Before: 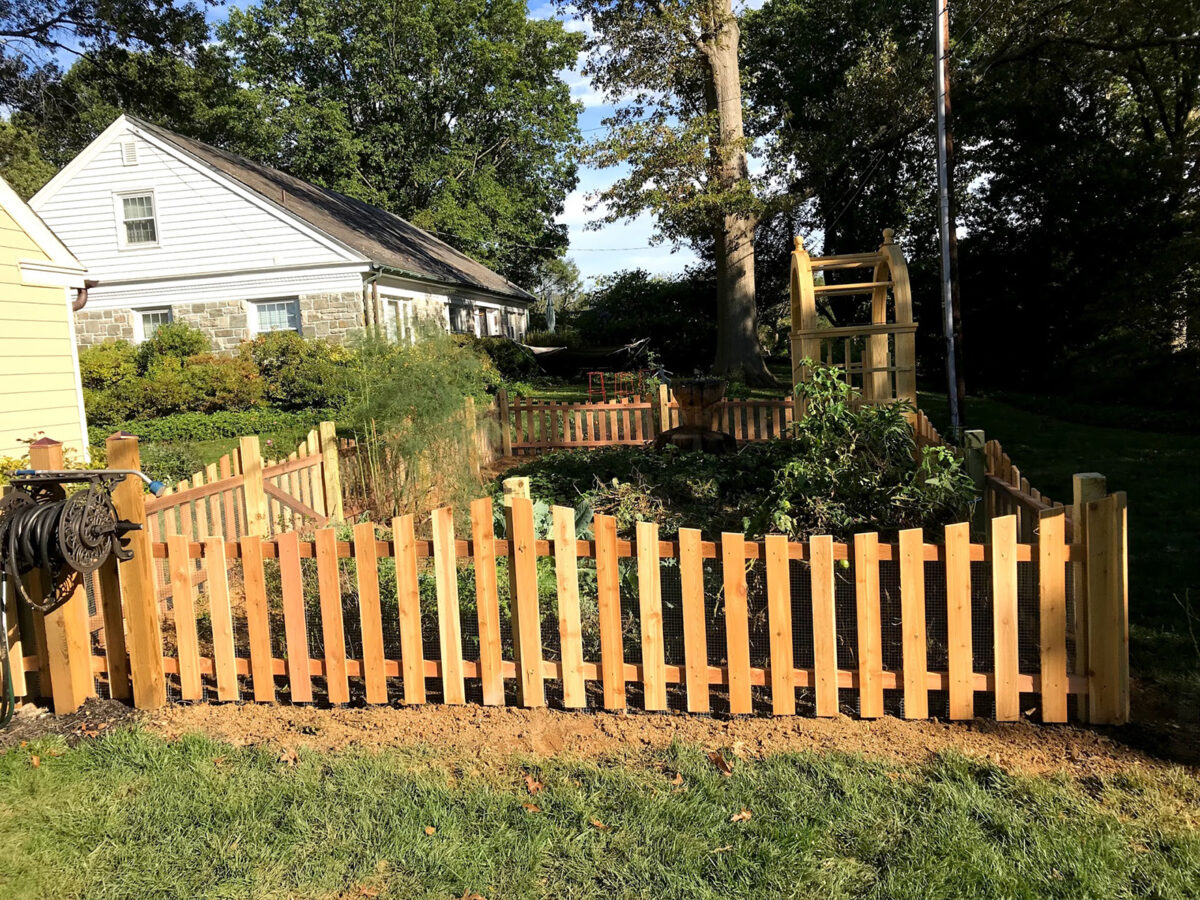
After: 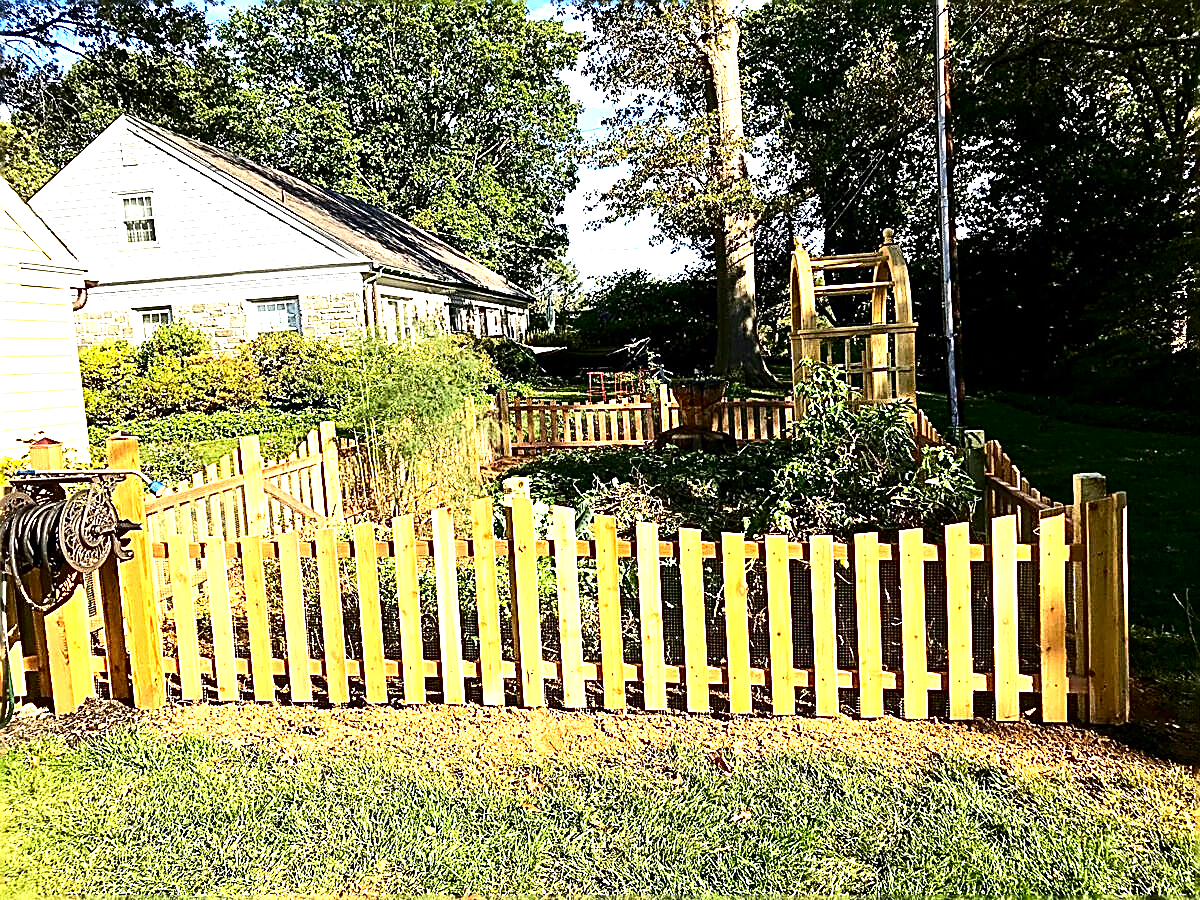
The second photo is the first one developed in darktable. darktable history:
exposure: black level correction 0, exposure 1.5 EV, compensate highlight preservation false
contrast brightness saturation: contrast 0.21, brightness -0.11, saturation 0.21
sharpen: amount 2
